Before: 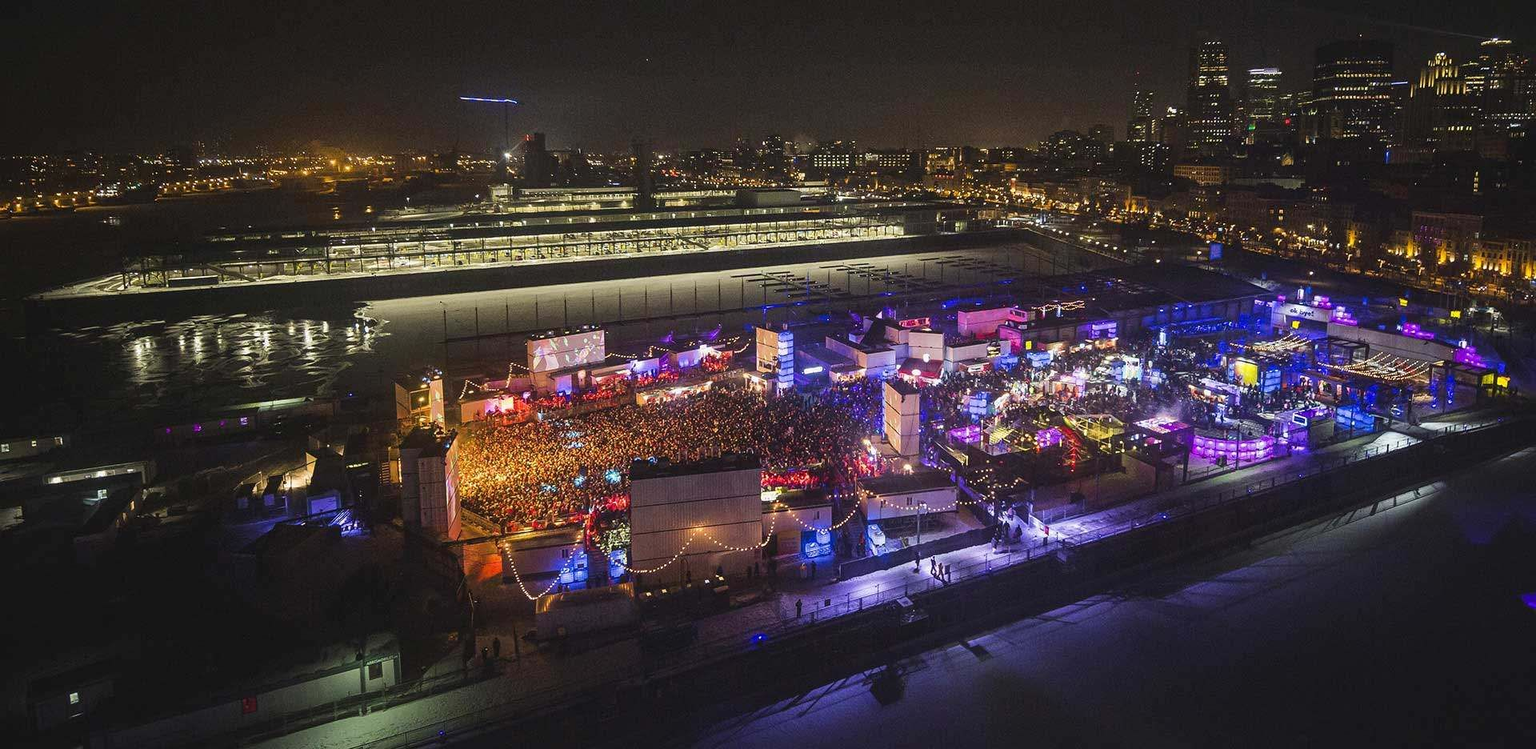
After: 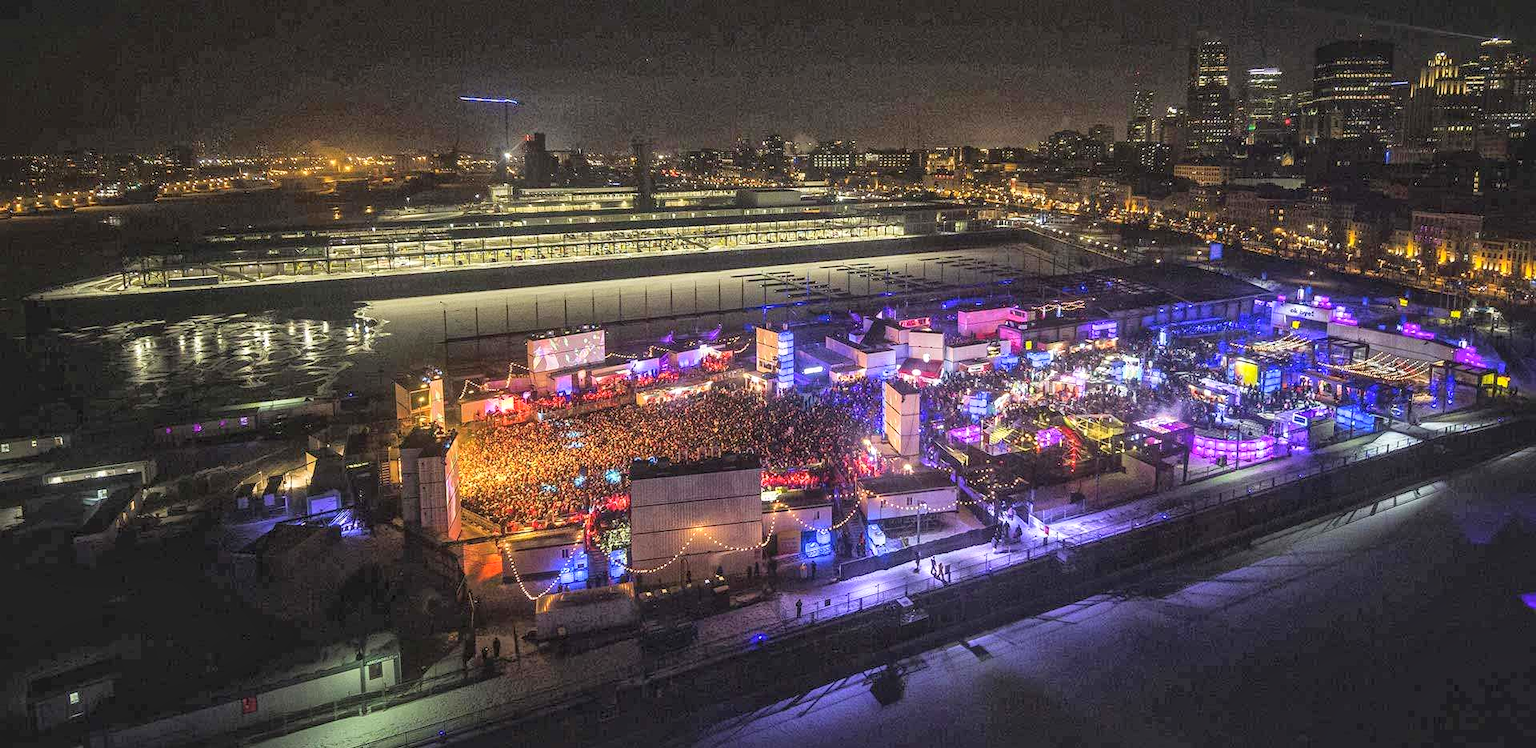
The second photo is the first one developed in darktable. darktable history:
exposure: exposure 0.6 EV, compensate highlight preservation false
global tonemap: drago (1, 100), detail 1
local contrast: on, module defaults
